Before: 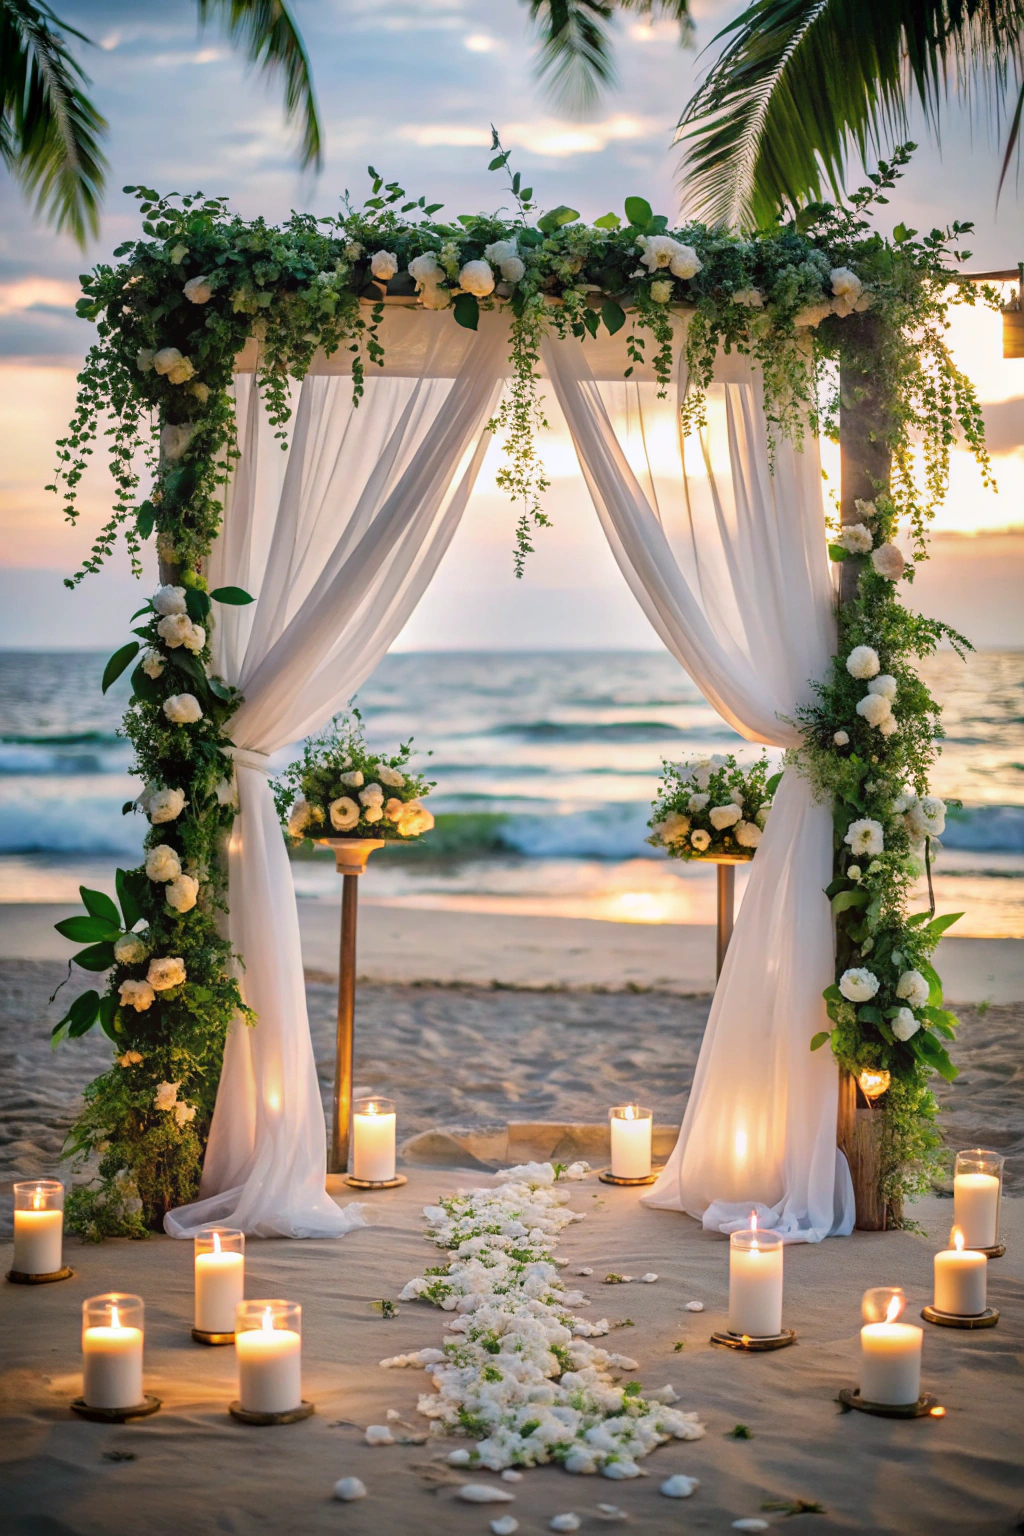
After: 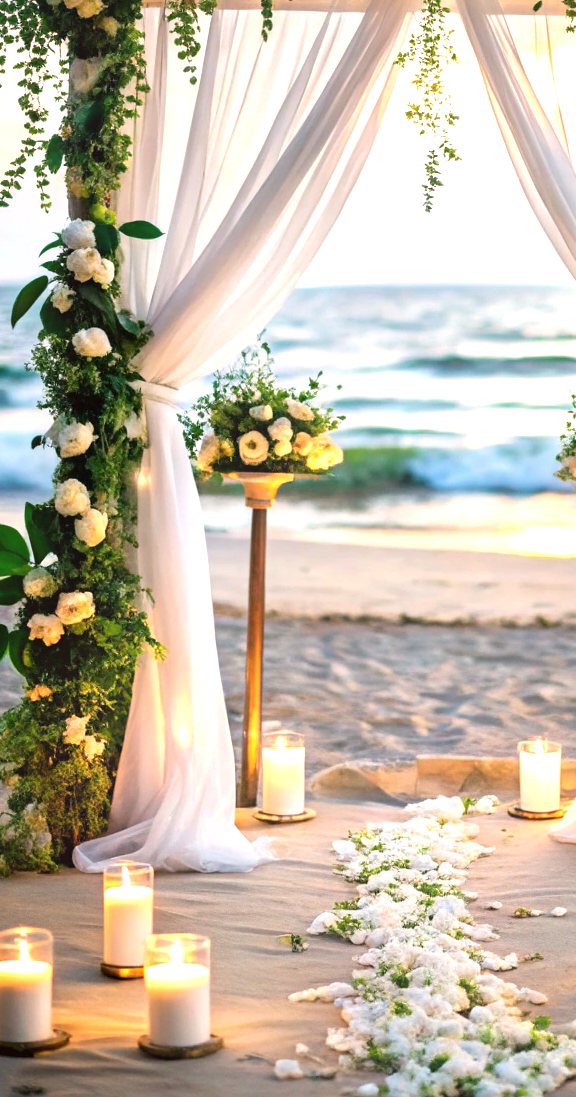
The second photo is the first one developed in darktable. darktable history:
crop: left 8.966%, top 23.852%, right 34.699%, bottom 4.703%
exposure: black level correction 0, exposure 0.9 EV, compensate highlight preservation false
